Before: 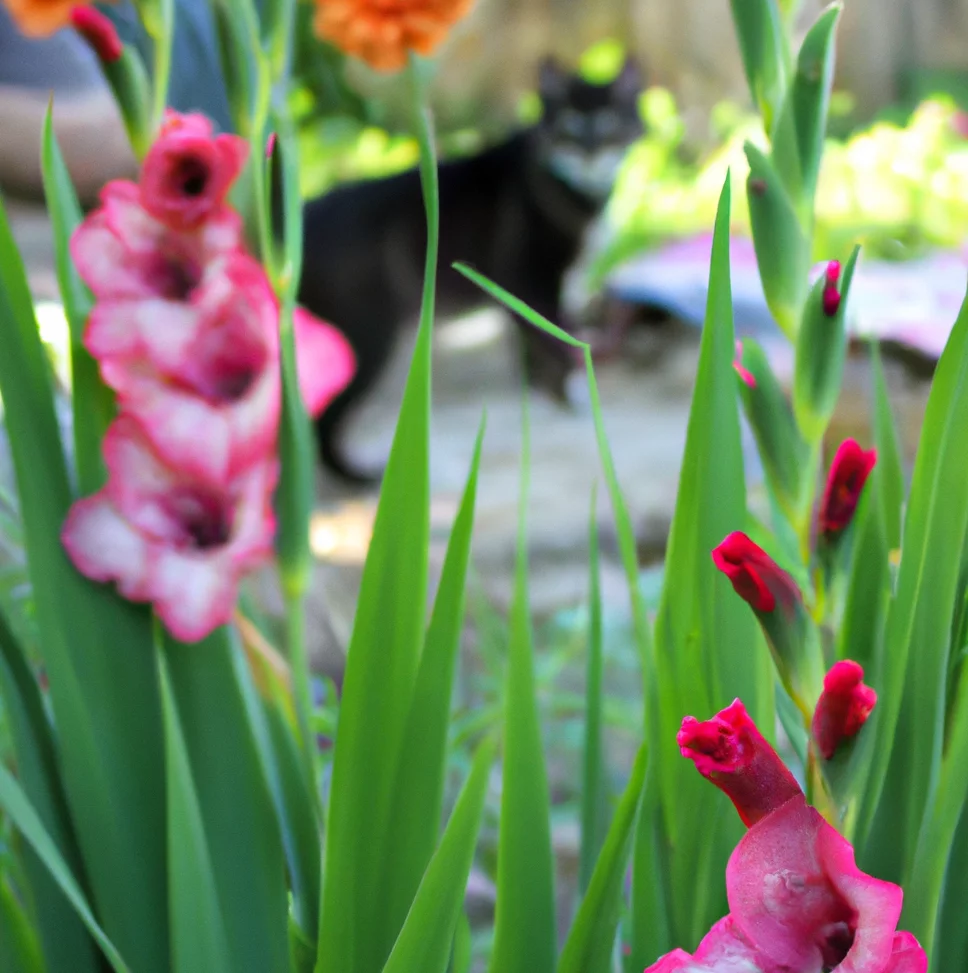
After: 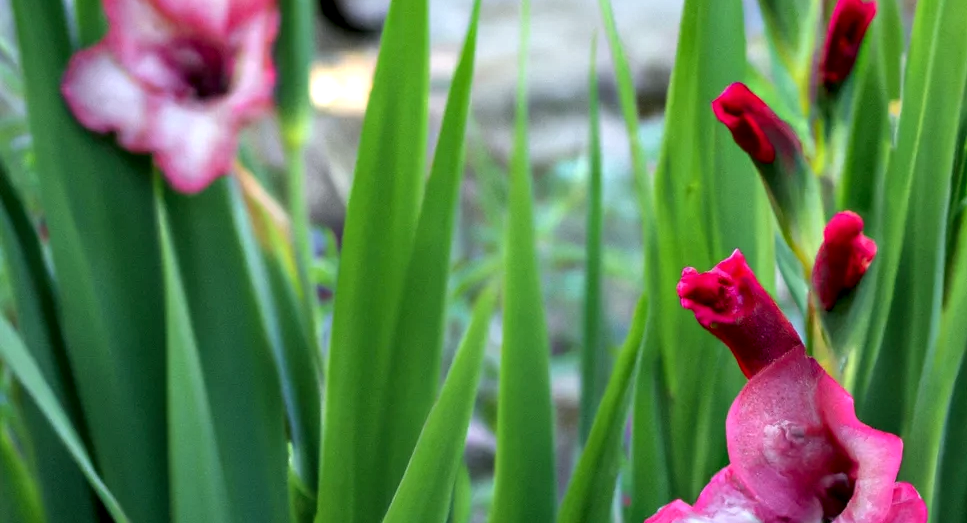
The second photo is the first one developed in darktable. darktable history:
crop and rotate: top 46.237%
local contrast: highlights 60%, shadows 60%, detail 160%
